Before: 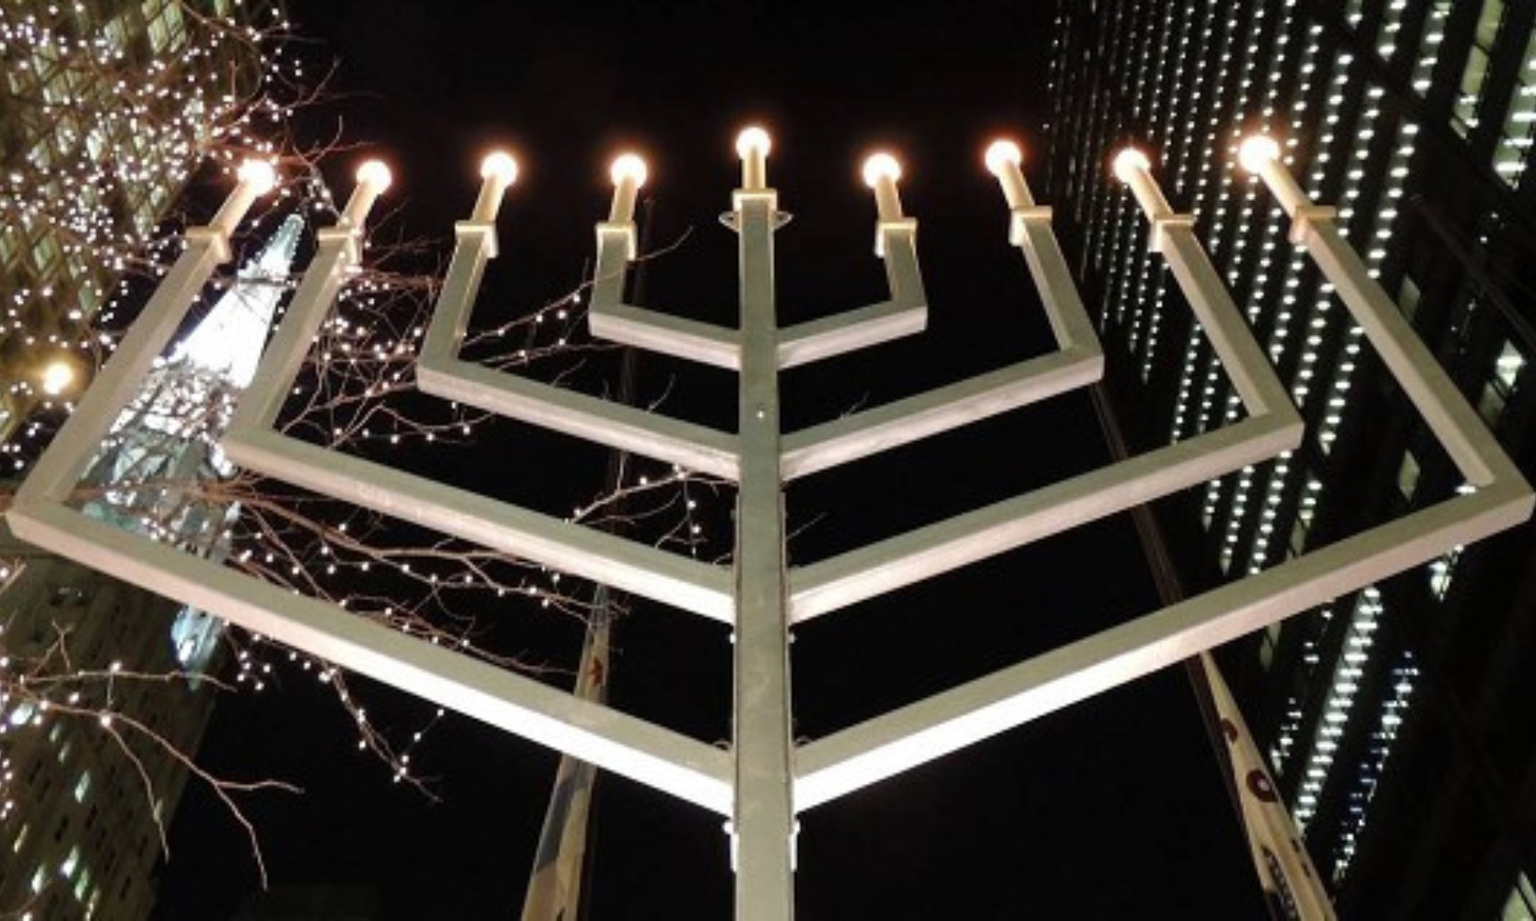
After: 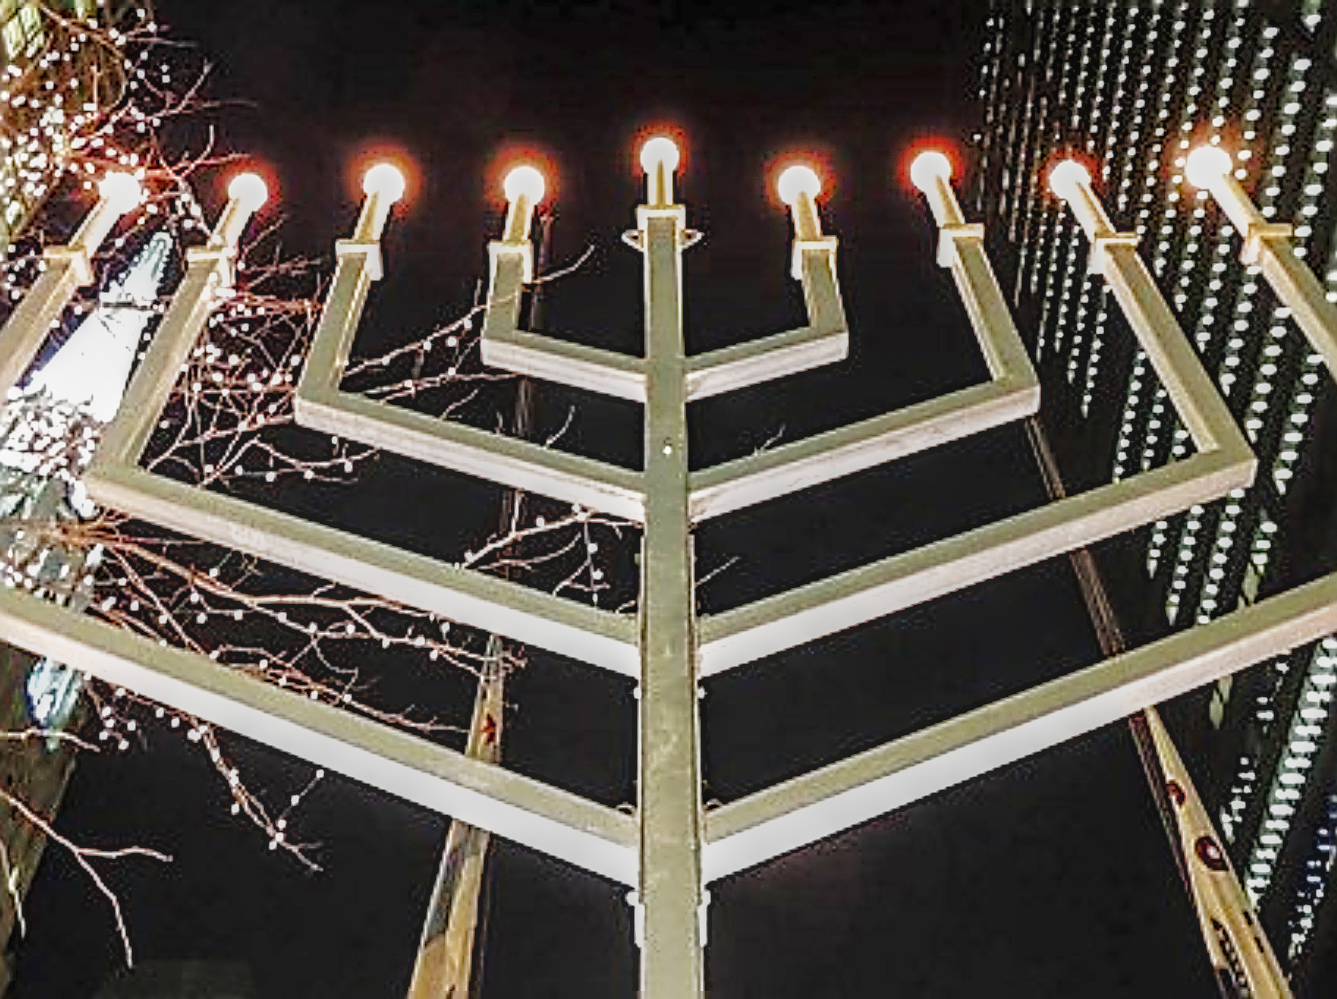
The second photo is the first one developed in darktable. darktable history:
shadows and highlights: on, module defaults
base curve: curves: ch0 [(0, 0) (0.028, 0.03) (0.121, 0.232) (0.46, 0.748) (0.859, 0.968) (1, 1)], preserve colors none
sharpen: radius 3.158, amount 1.731
crop and rotate: left 9.597%, right 10.195%
exposure: black level correction 0.001, exposure 0.5 EV, compensate exposure bias true, compensate highlight preservation false
local contrast: highlights 0%, shadows 0%, detail 133%
